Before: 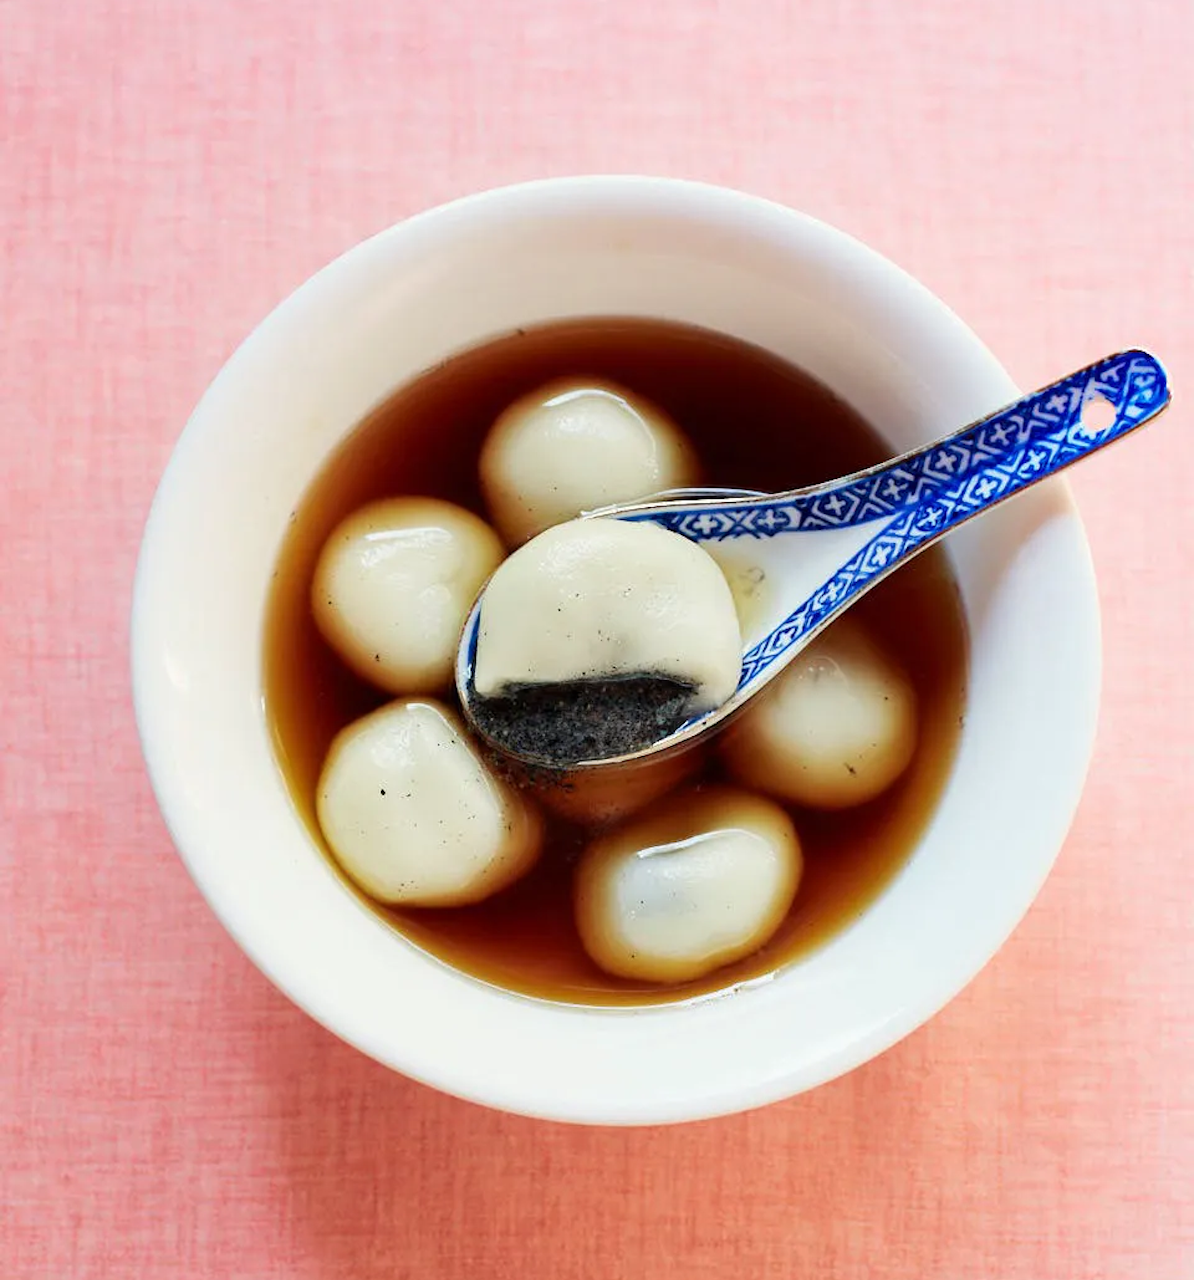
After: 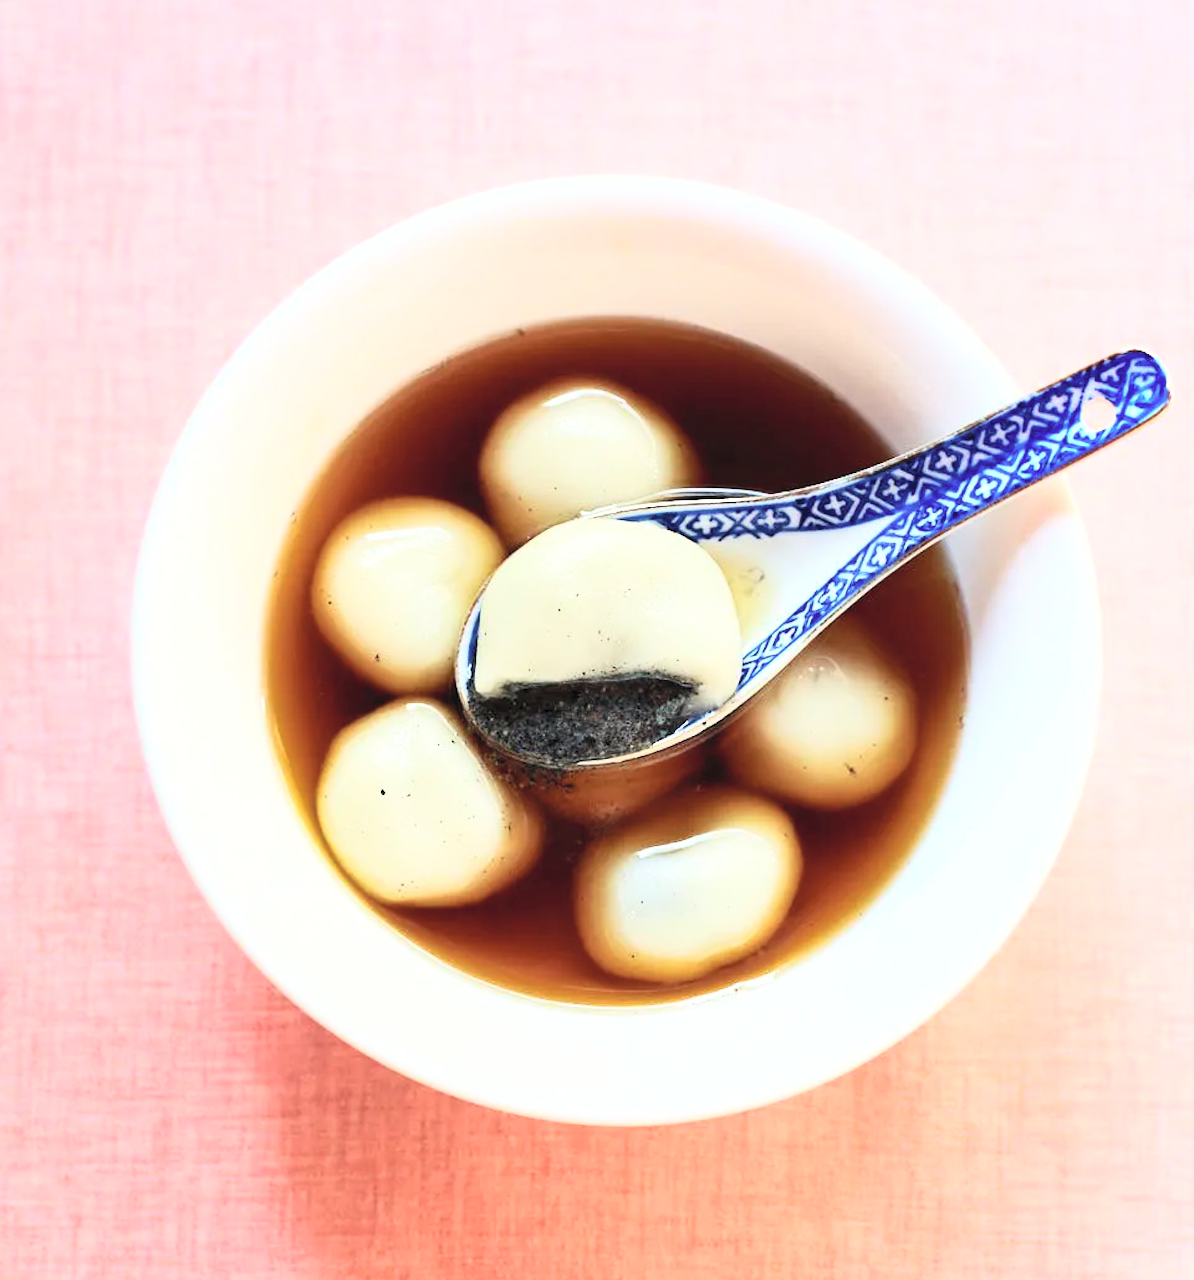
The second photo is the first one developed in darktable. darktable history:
contrast brightness saturation: contrast 0.39, brightness 0.543
shadows and highlights: shadows 9.03, white point adjustment 1.08, highlights -40.03
